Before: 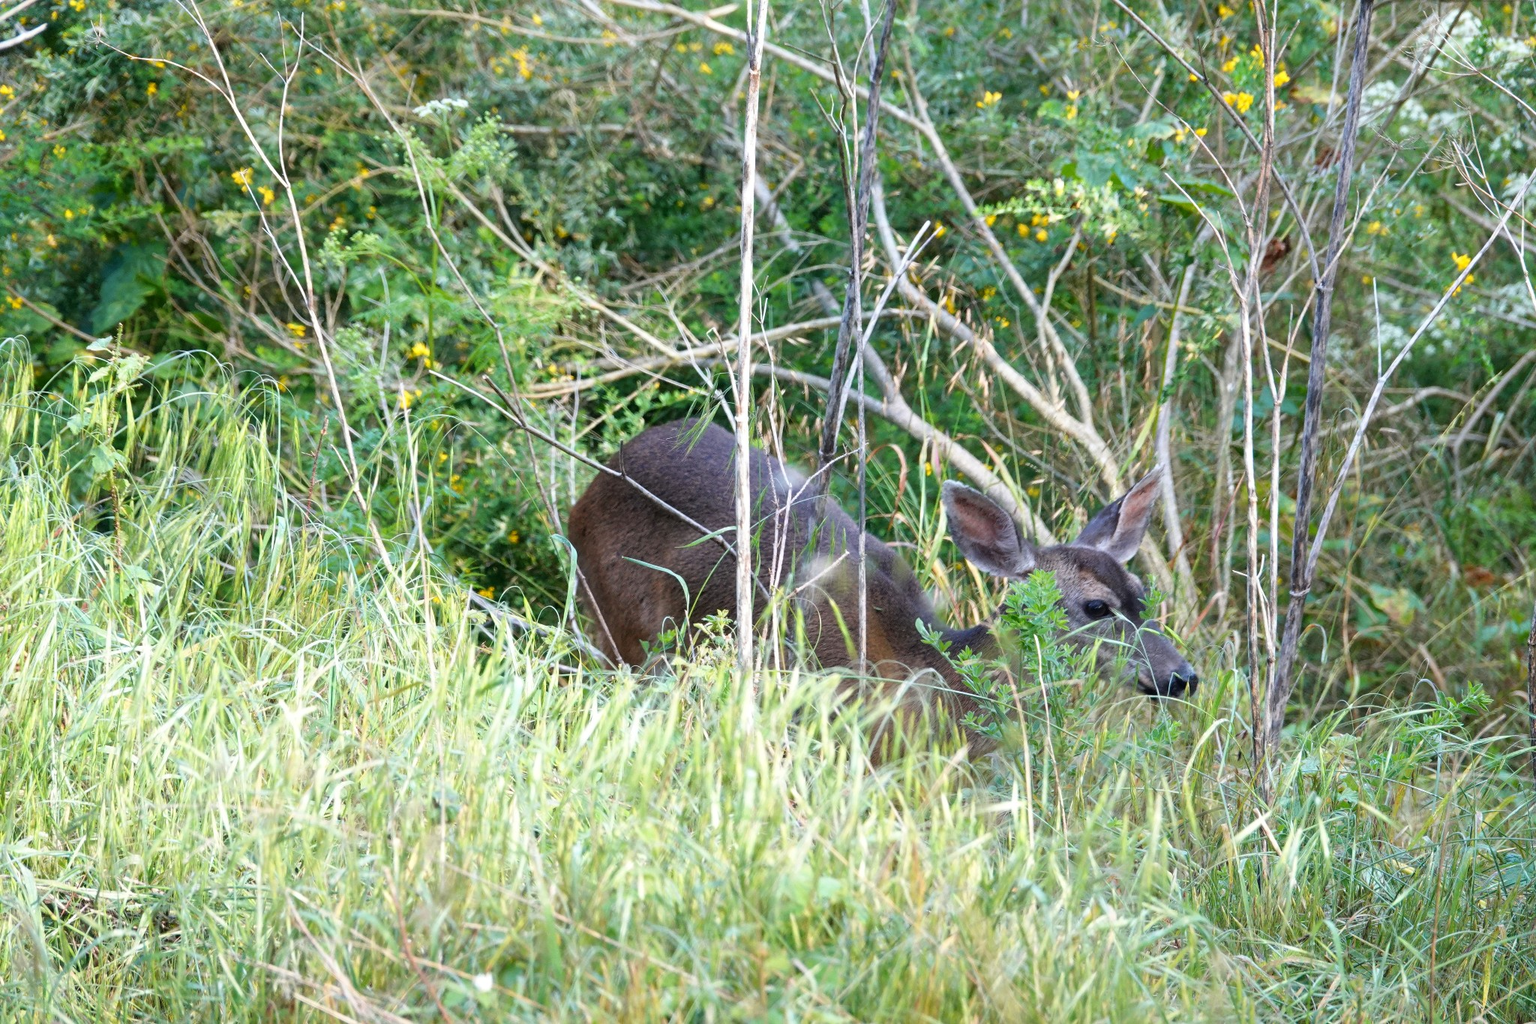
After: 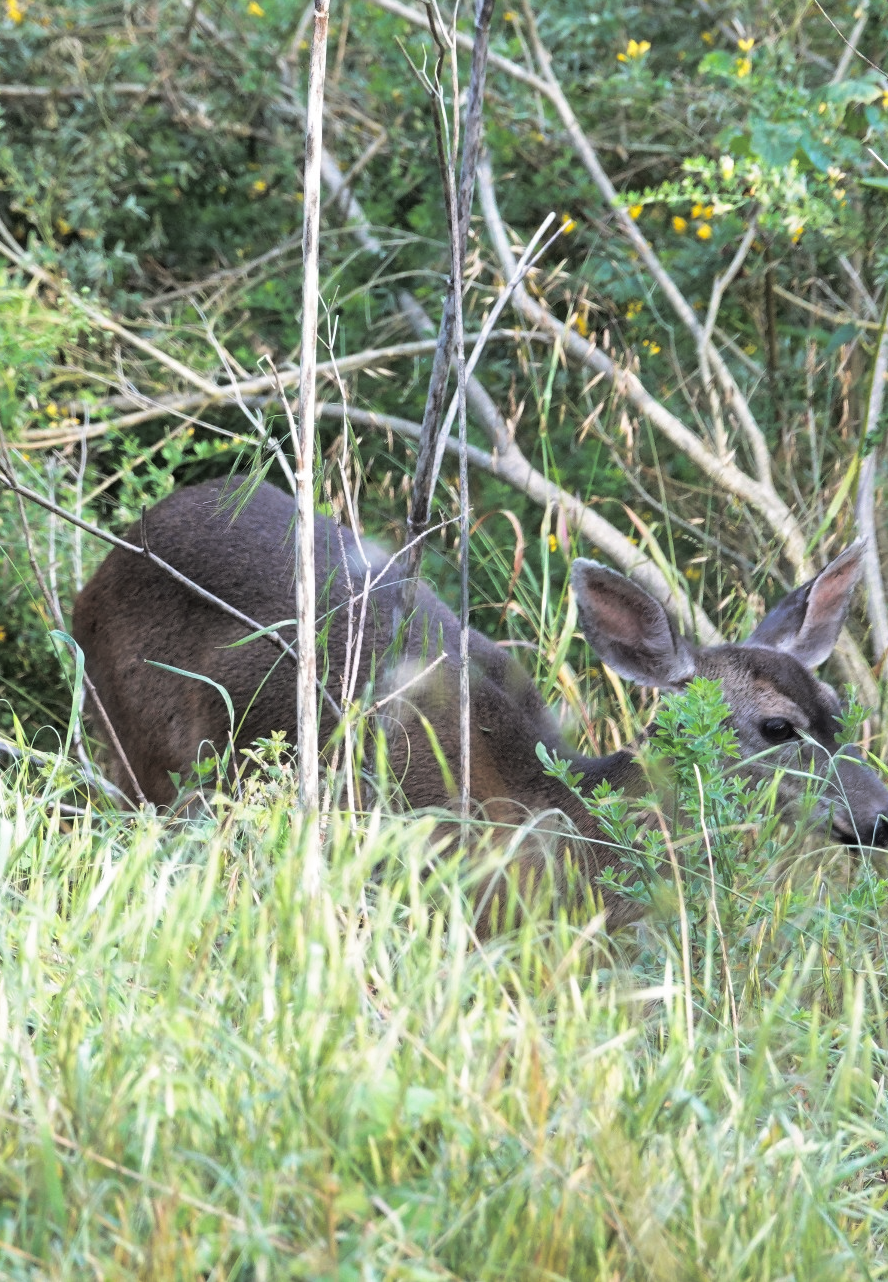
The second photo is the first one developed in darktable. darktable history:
crop: left 33.452%, top 6.025%, right 23.155%
split-toning: shadows › hue 36°, shadows › saturation 0.05, highlights › hue 10.8°, highlights › saturation 0.15, compress 40%
